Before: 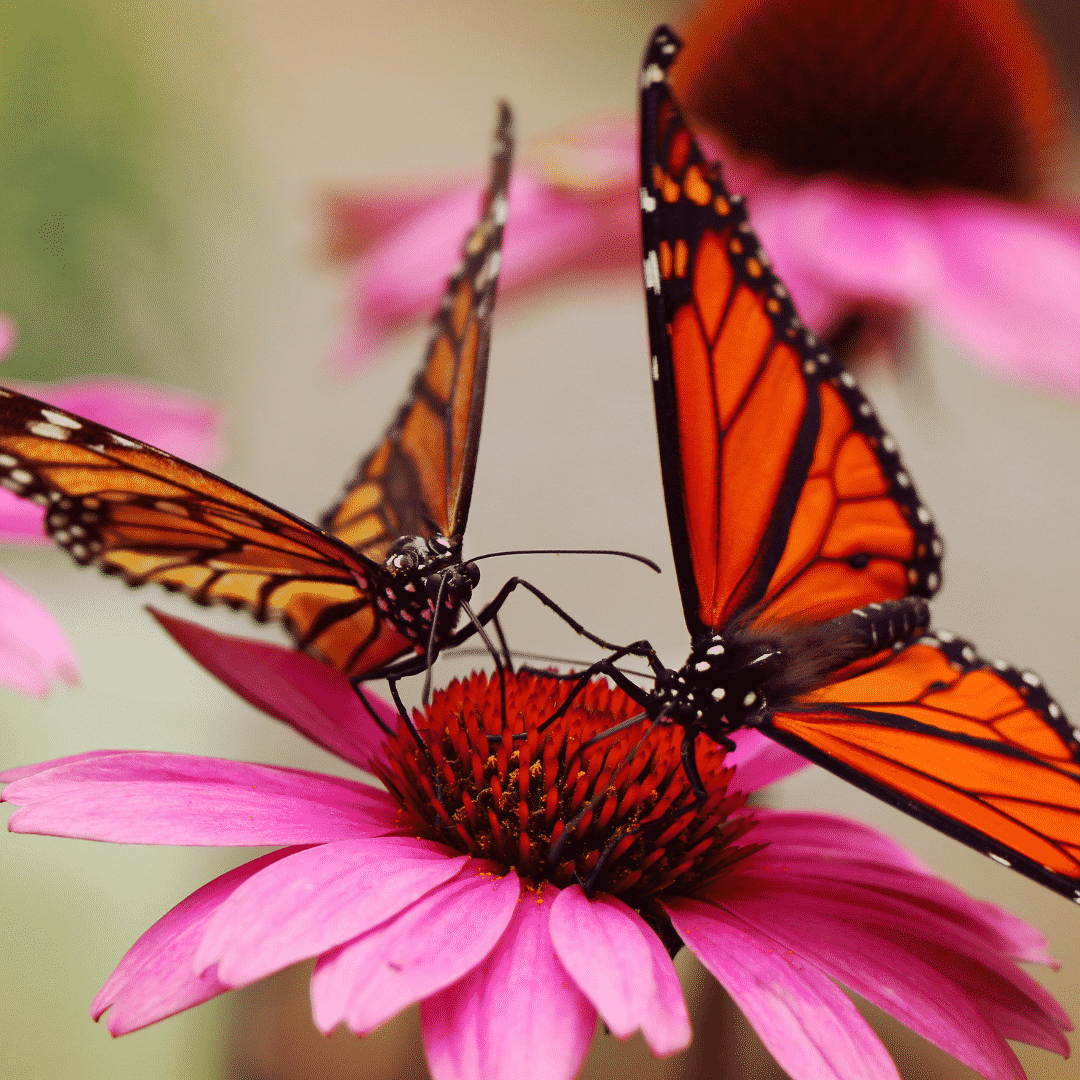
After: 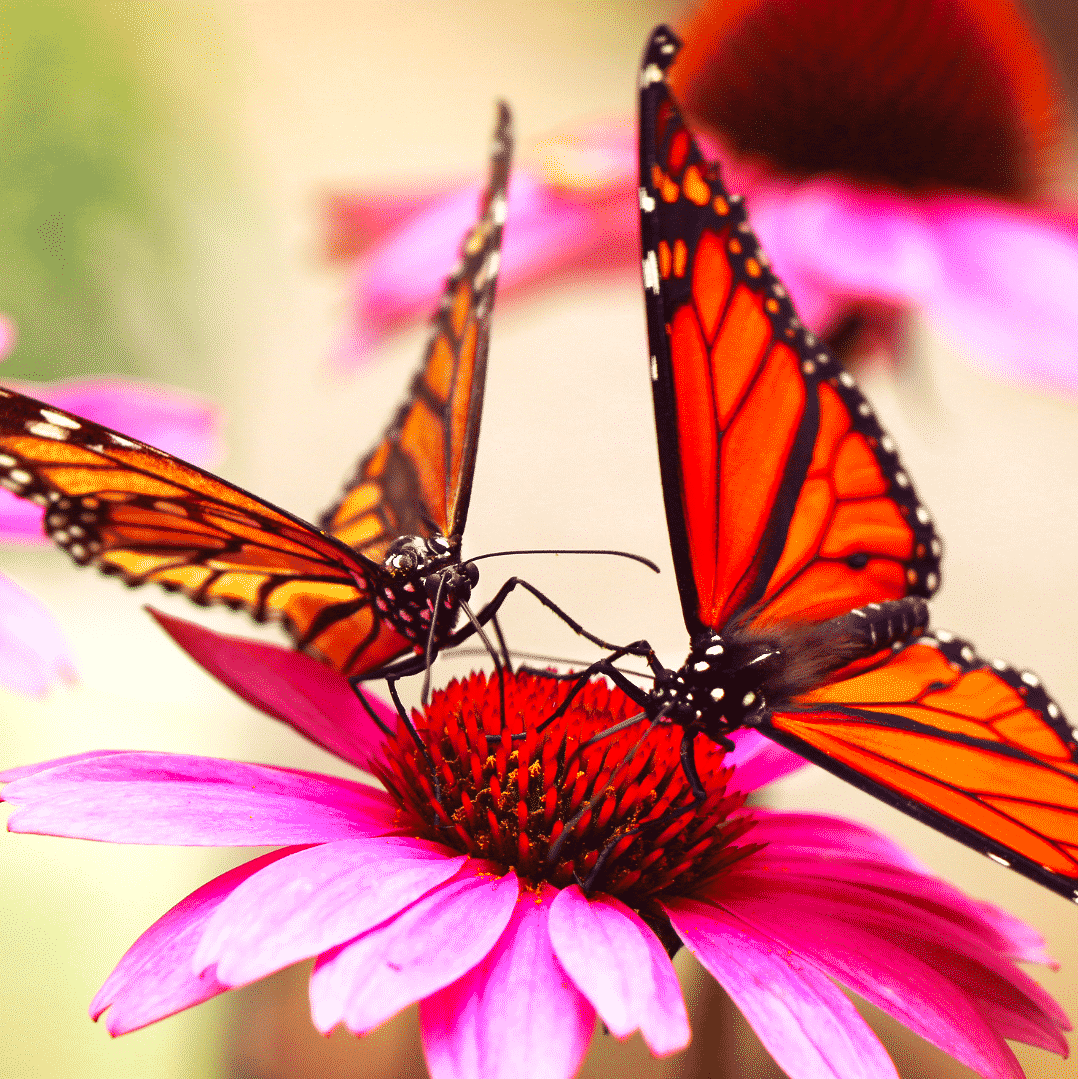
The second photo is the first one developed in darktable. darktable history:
contrast brightness saturation: saturation 0.13
exposure: black level correction 0, exposure 0.9 EV, compensate highlight preservation false
crop and rotate: left 0.126%
